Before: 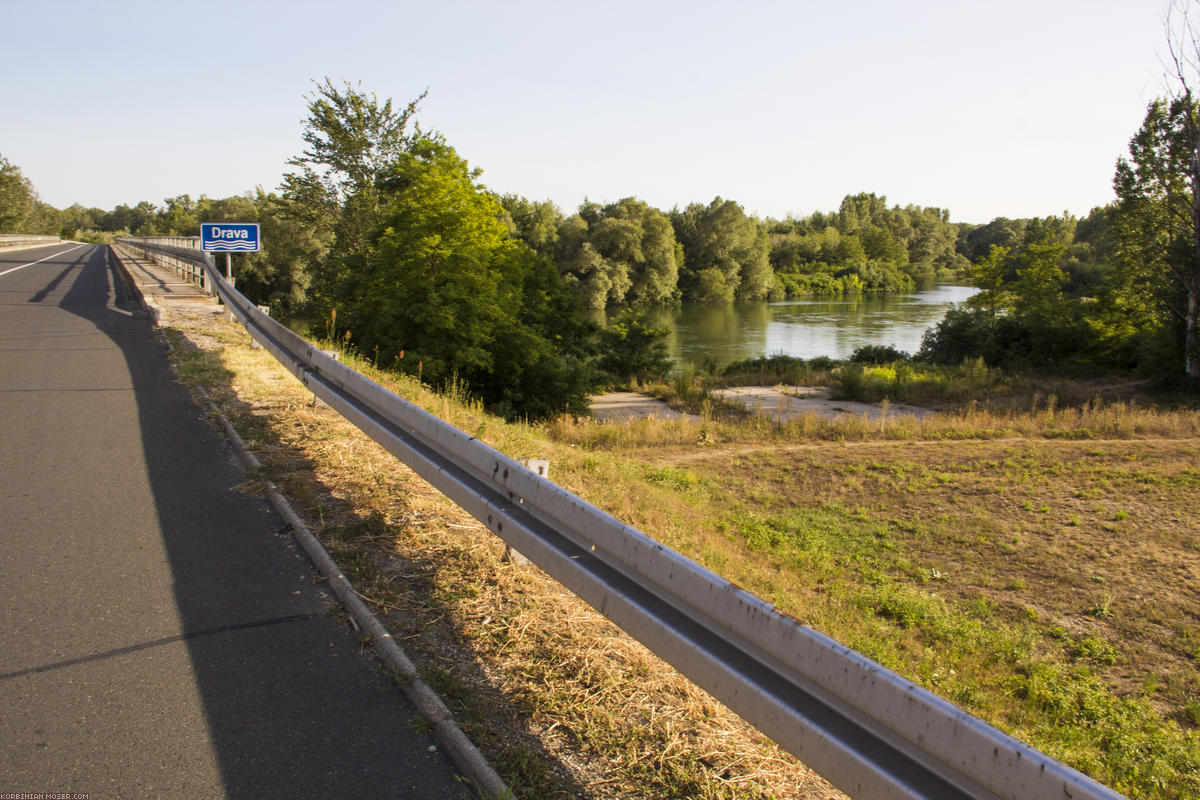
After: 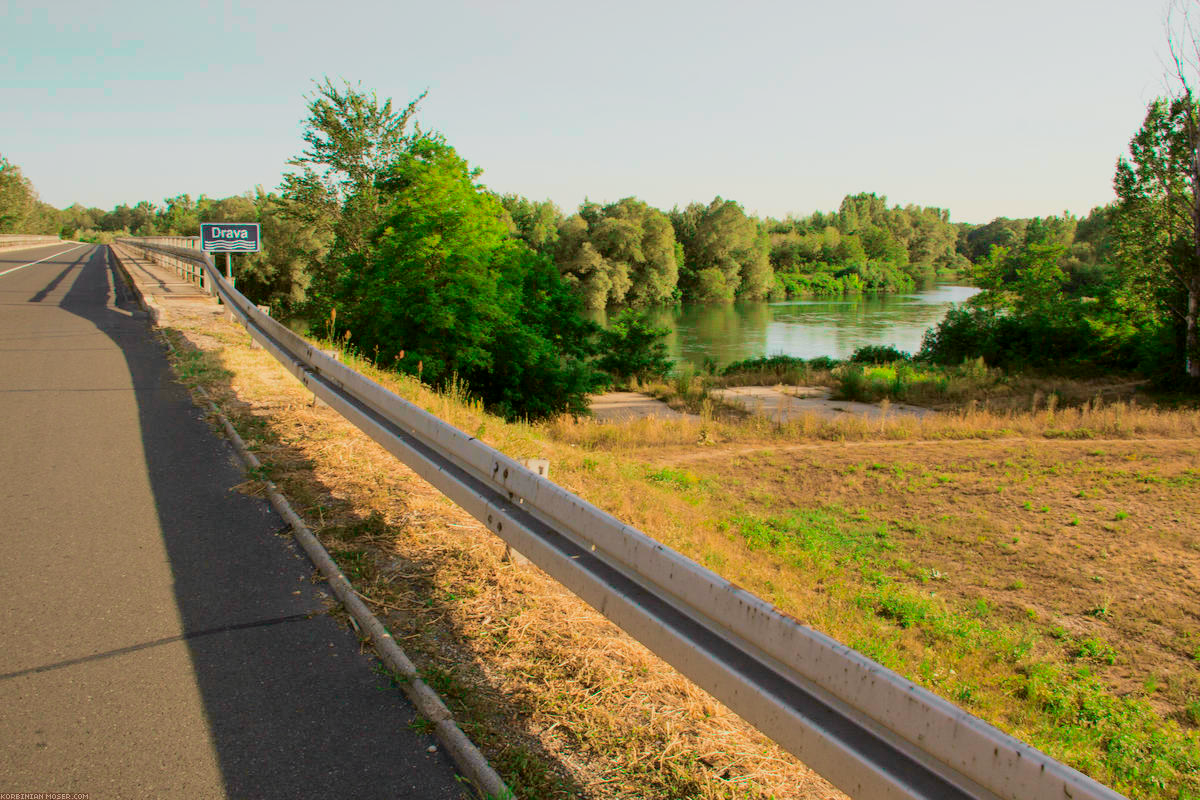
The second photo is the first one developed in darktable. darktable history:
tone curve: curves: ch0 [(0, 0) (0.402, 0.473) (0.673, 0.68) (0.899, 0.832) (0.999, 0.903)]; ch1 [(0, 0) (0.405, 0.254) (0.481, 0.427) (0.498, 0.49) (0.507, 0.5) (0.53, 0.532) (0.582, 0.583) (0.68, 0.672) (0.791, 0.748) (1, 0.896)]; ch2 [(0, 0) (0.199, 0.414) (0.438, 0.49) (0.496, 0.501) (0.515, 0.546) (0.577, 0.605) (0.632, 0.649) (0.717, 0.727) (0.845, 0.855) (0.998, 0.977)], color space Lab, independent channels, preserve colors none
